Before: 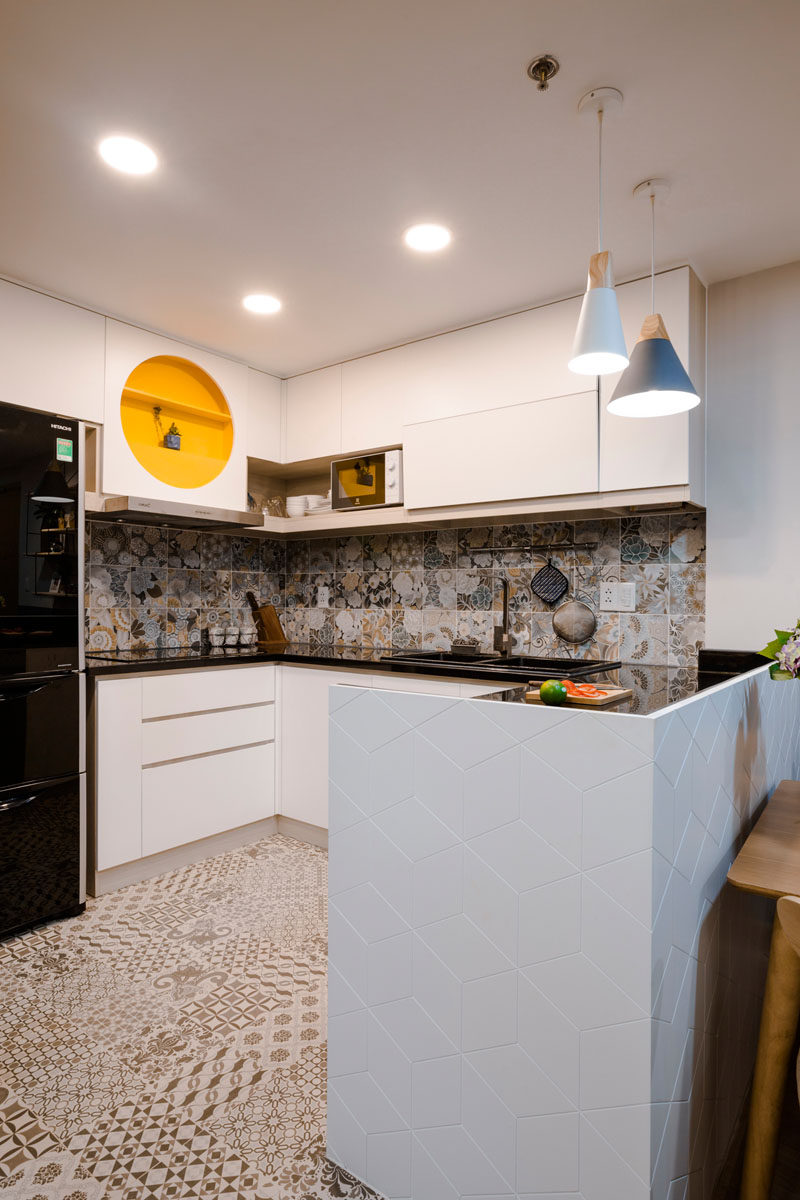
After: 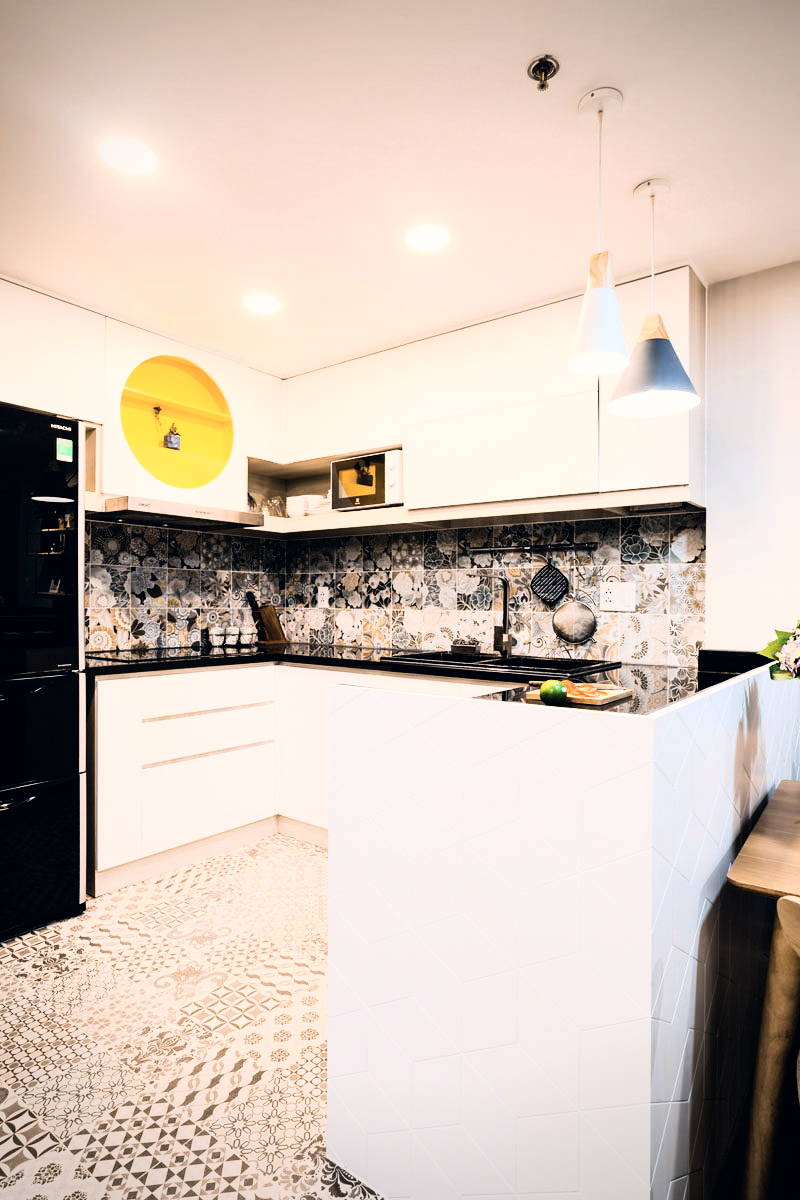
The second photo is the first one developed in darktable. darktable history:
rgb curve: curves: ch0 [(0, 0) (0.21, 0.15) (0.24, 0.21) (0.5, 0.75) (0.75, 0.96) (0.89, 0.99) (1, 1)]; ch1 [(0, 0.02) (0.21, 0.13) (0.25, 0.2) (0.5, 0.67) (0.75, 0.9) (0.89, 0.97) (1, 1)]; ch2 [(0, 0.02) (0.21, 0.13) (0.25, 0.2) (0.5, 0.67) (0.75, 0.9) (0.89, 0.97) (1, 1)], compensate middle gray true
vignetting: fall-off radius 60.92%
color correction: highlights a* 2.75, highlights b* 5, shadows a* -2.04, shadows b* -4.84, saturation 0.8
